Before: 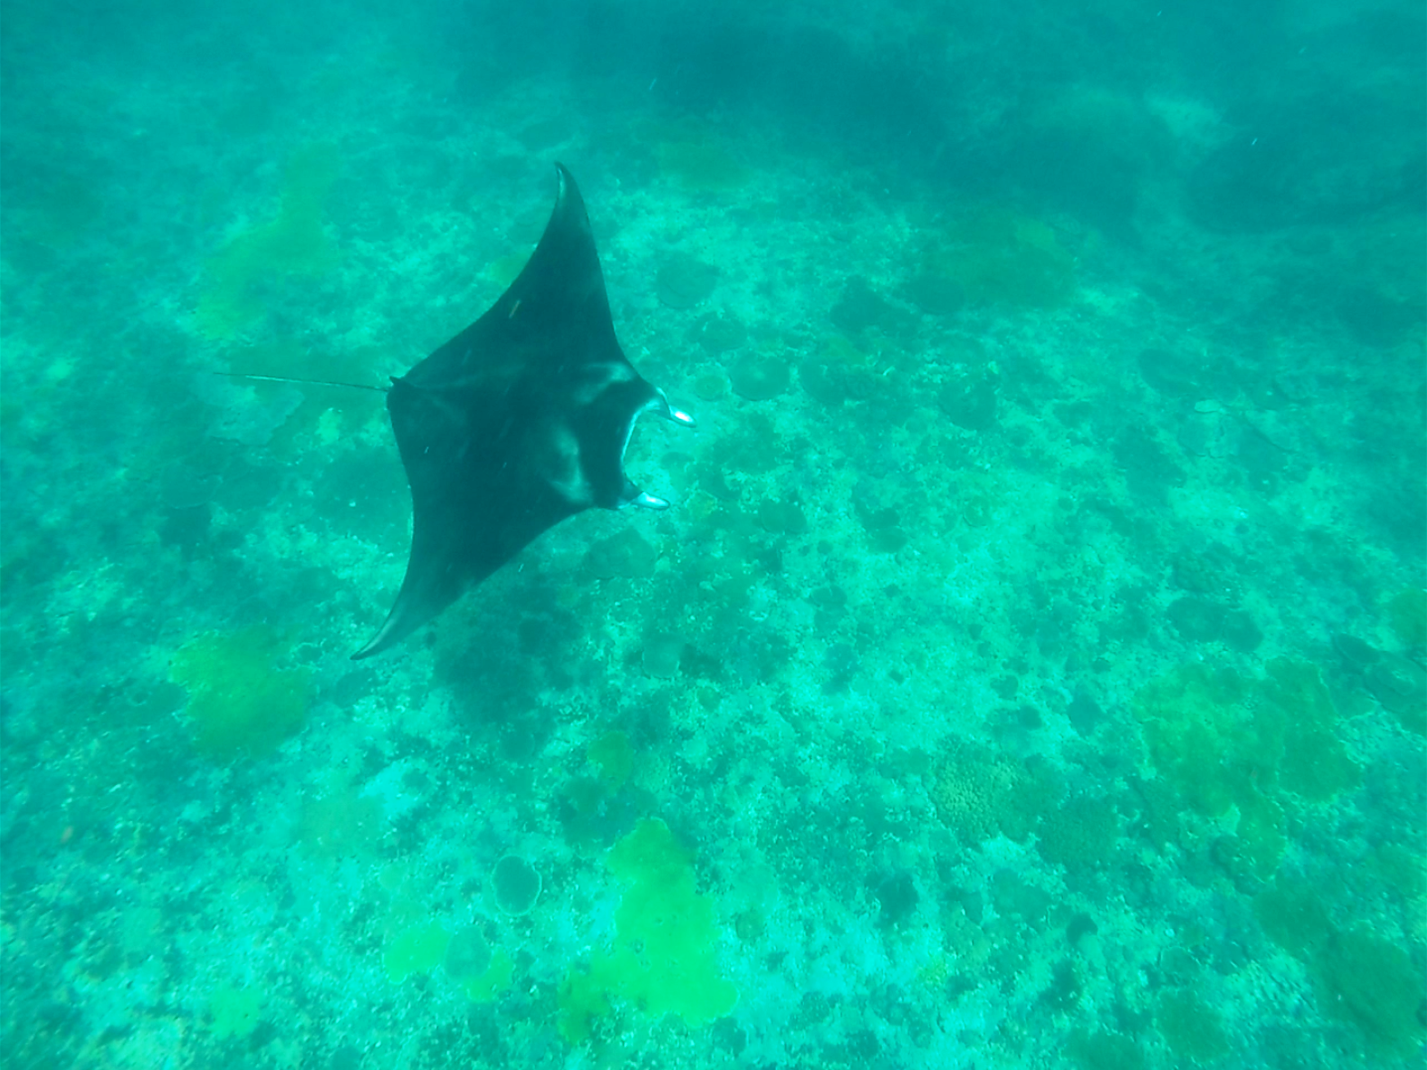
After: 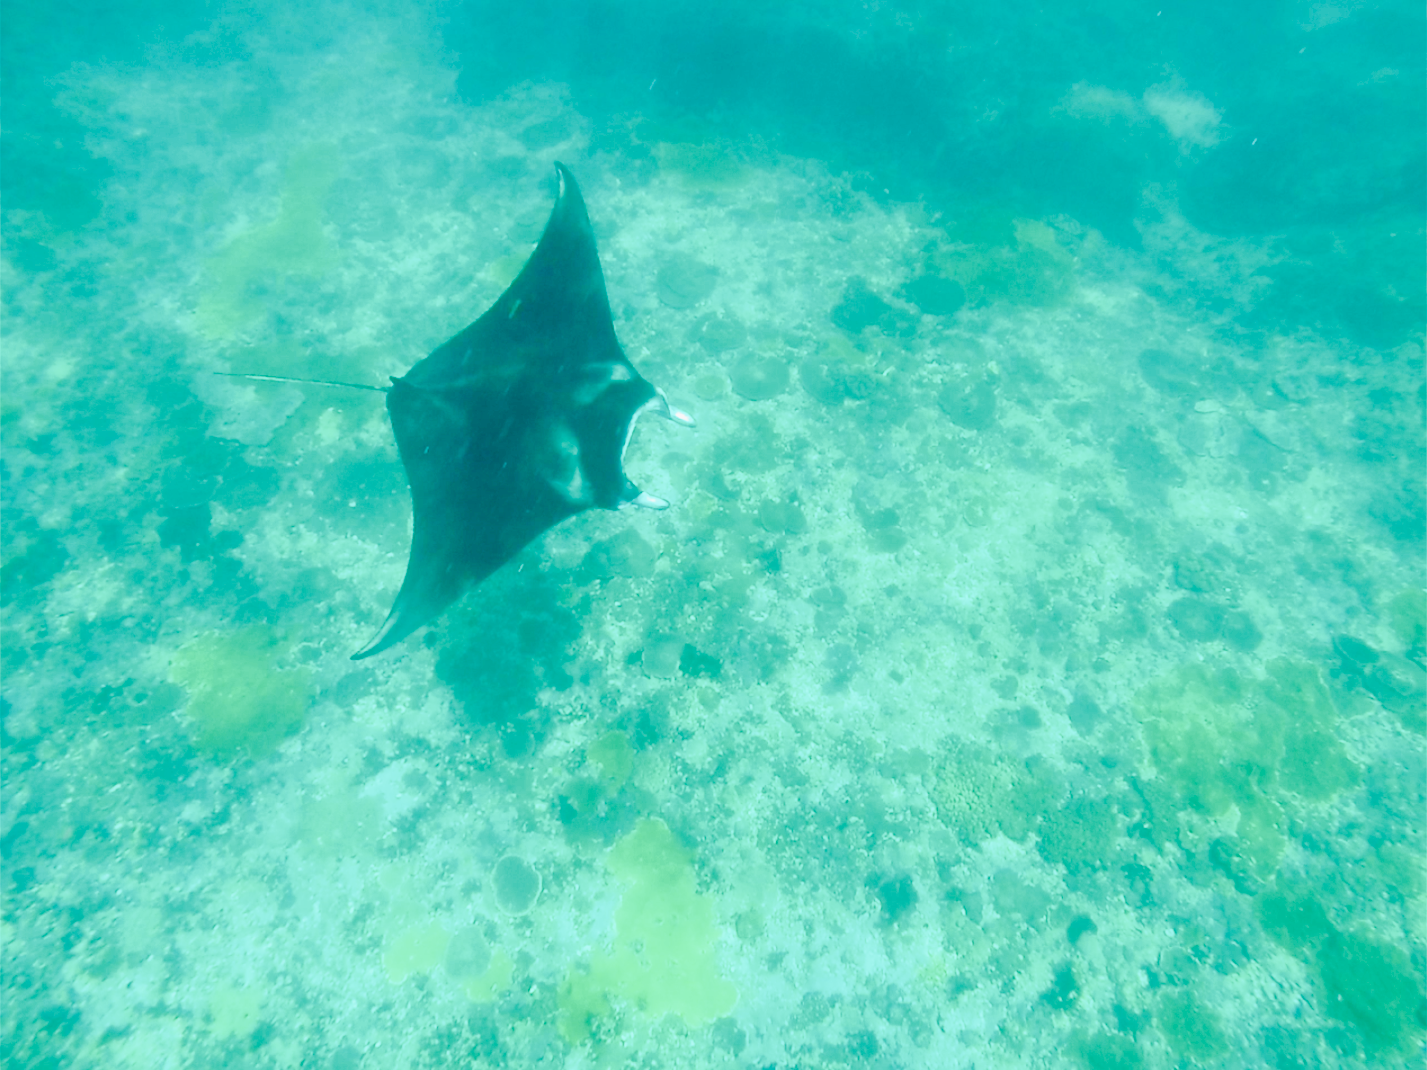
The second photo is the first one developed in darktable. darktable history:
color balance rgb: shadows lift › chroma 1%, shadows lift › hue 113°, highlights gain › chroma 0.2%, highlights gain › hue 333°, perceptual saturation grading › global saturation 20%, perceptual saturation grading › highlights -50%, perceptual saturation grading › shadows 25%, contrast -10%
base curve: curves: ch0 [(0, 0) (0.036, 0.025) (0.121, 0.166) (0.206, 0.329) (0.605, 0.79) (1, 1)], preserve colors none
